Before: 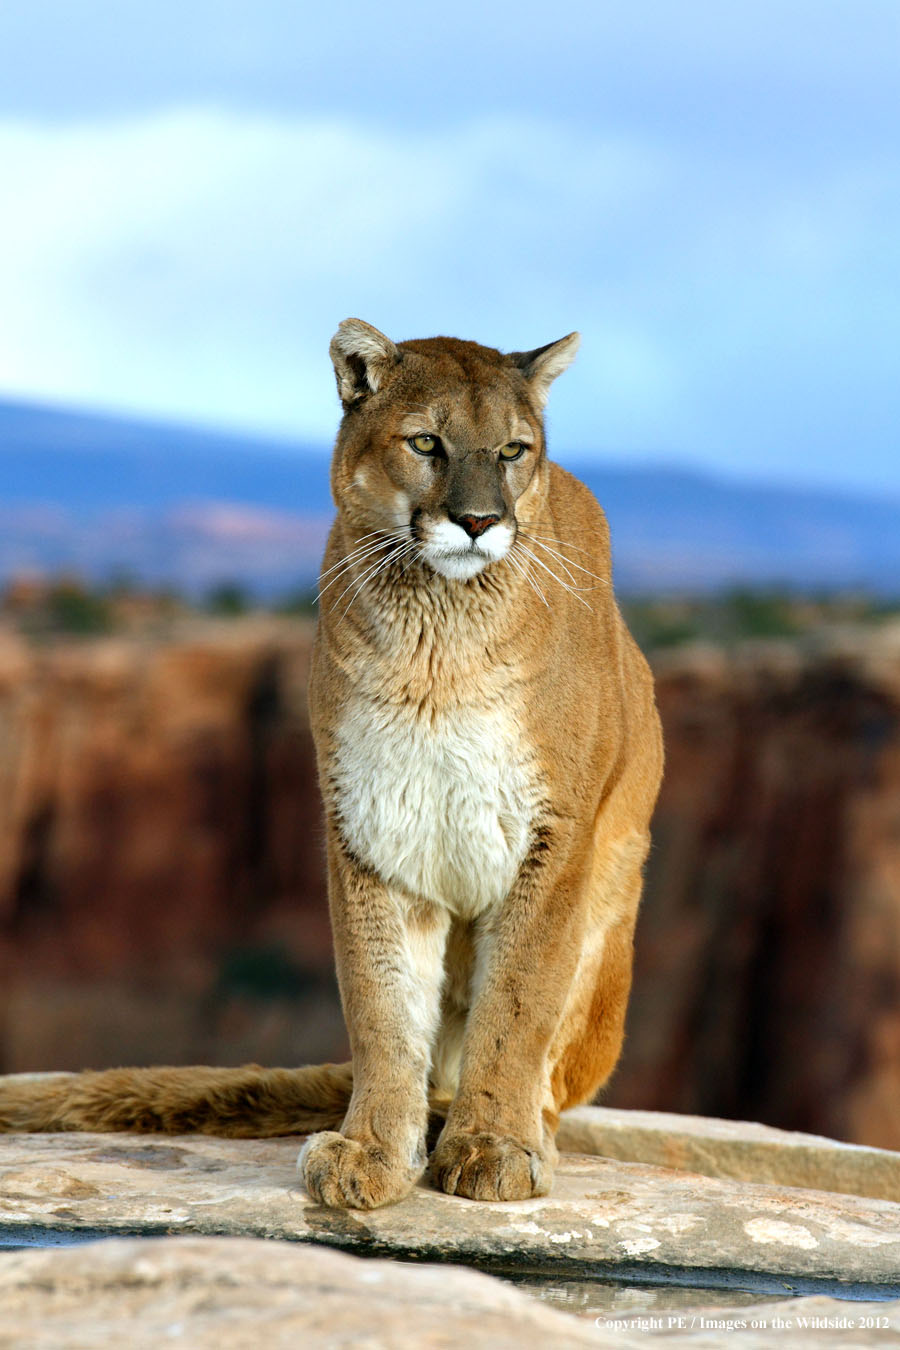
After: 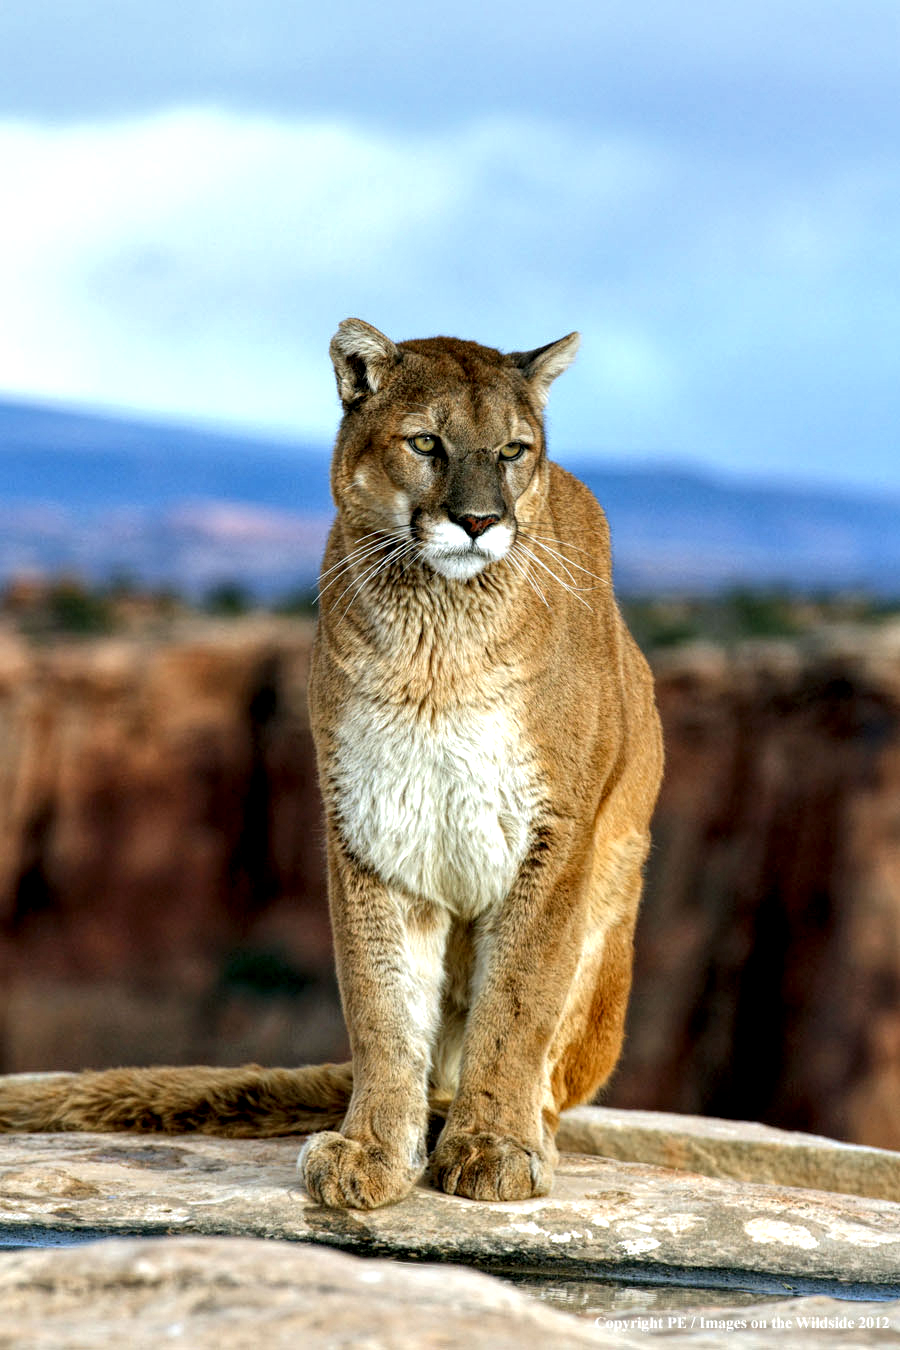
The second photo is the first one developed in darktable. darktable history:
local contrast: highlights 103%, shadows 101%, detail 201%, midtone range 0.2
